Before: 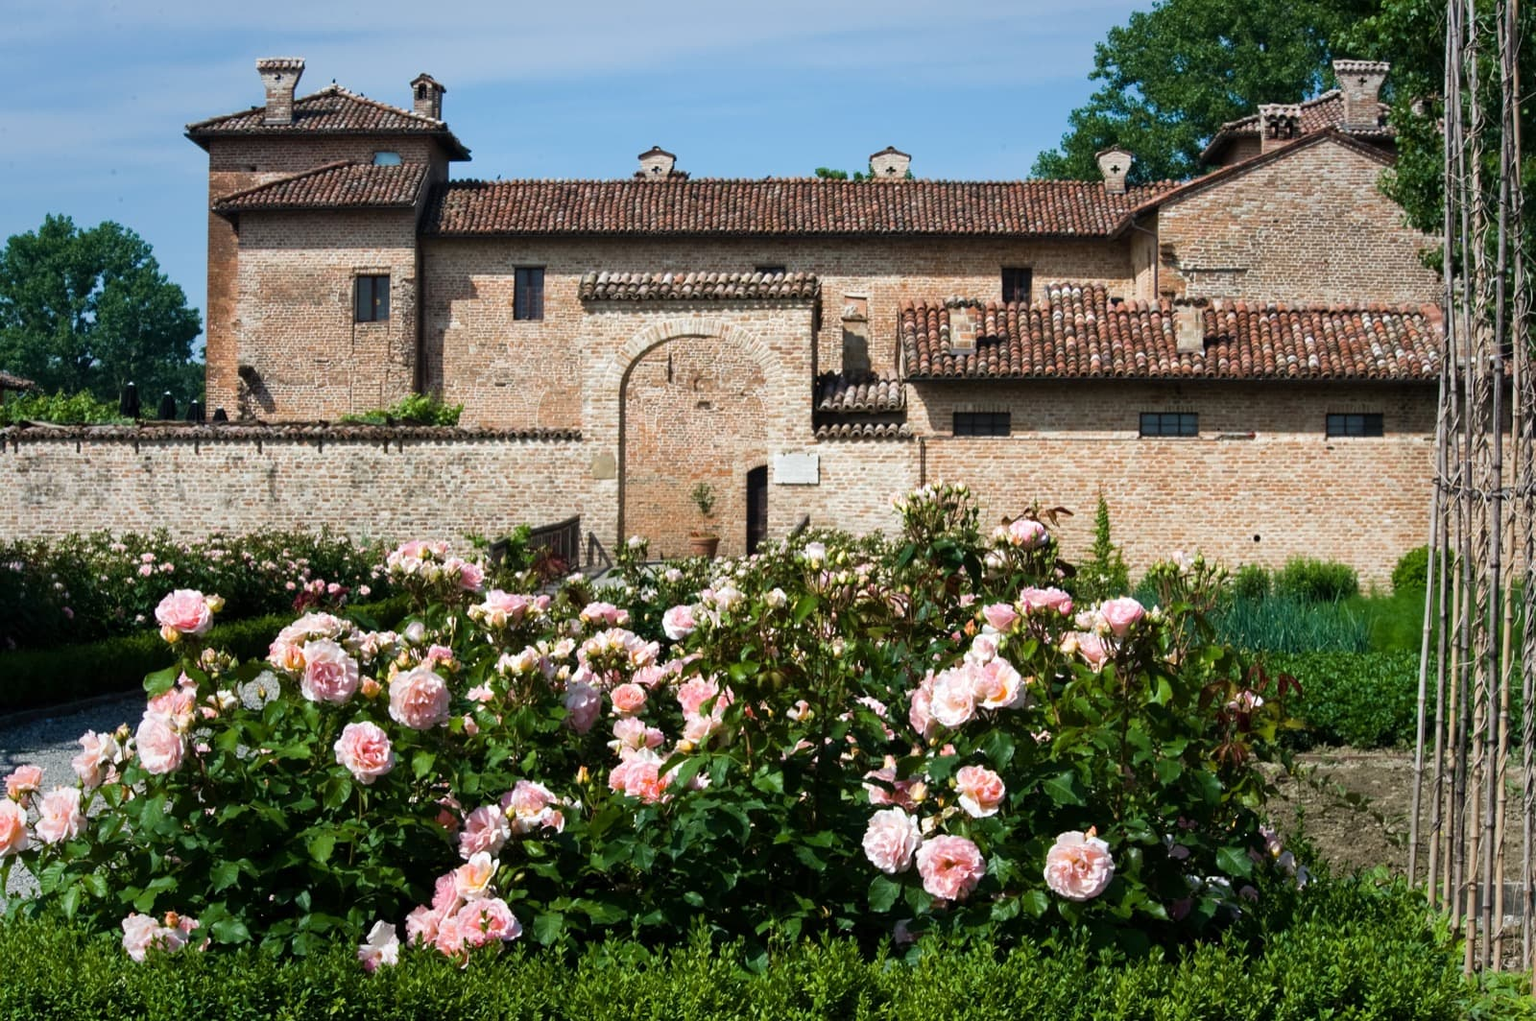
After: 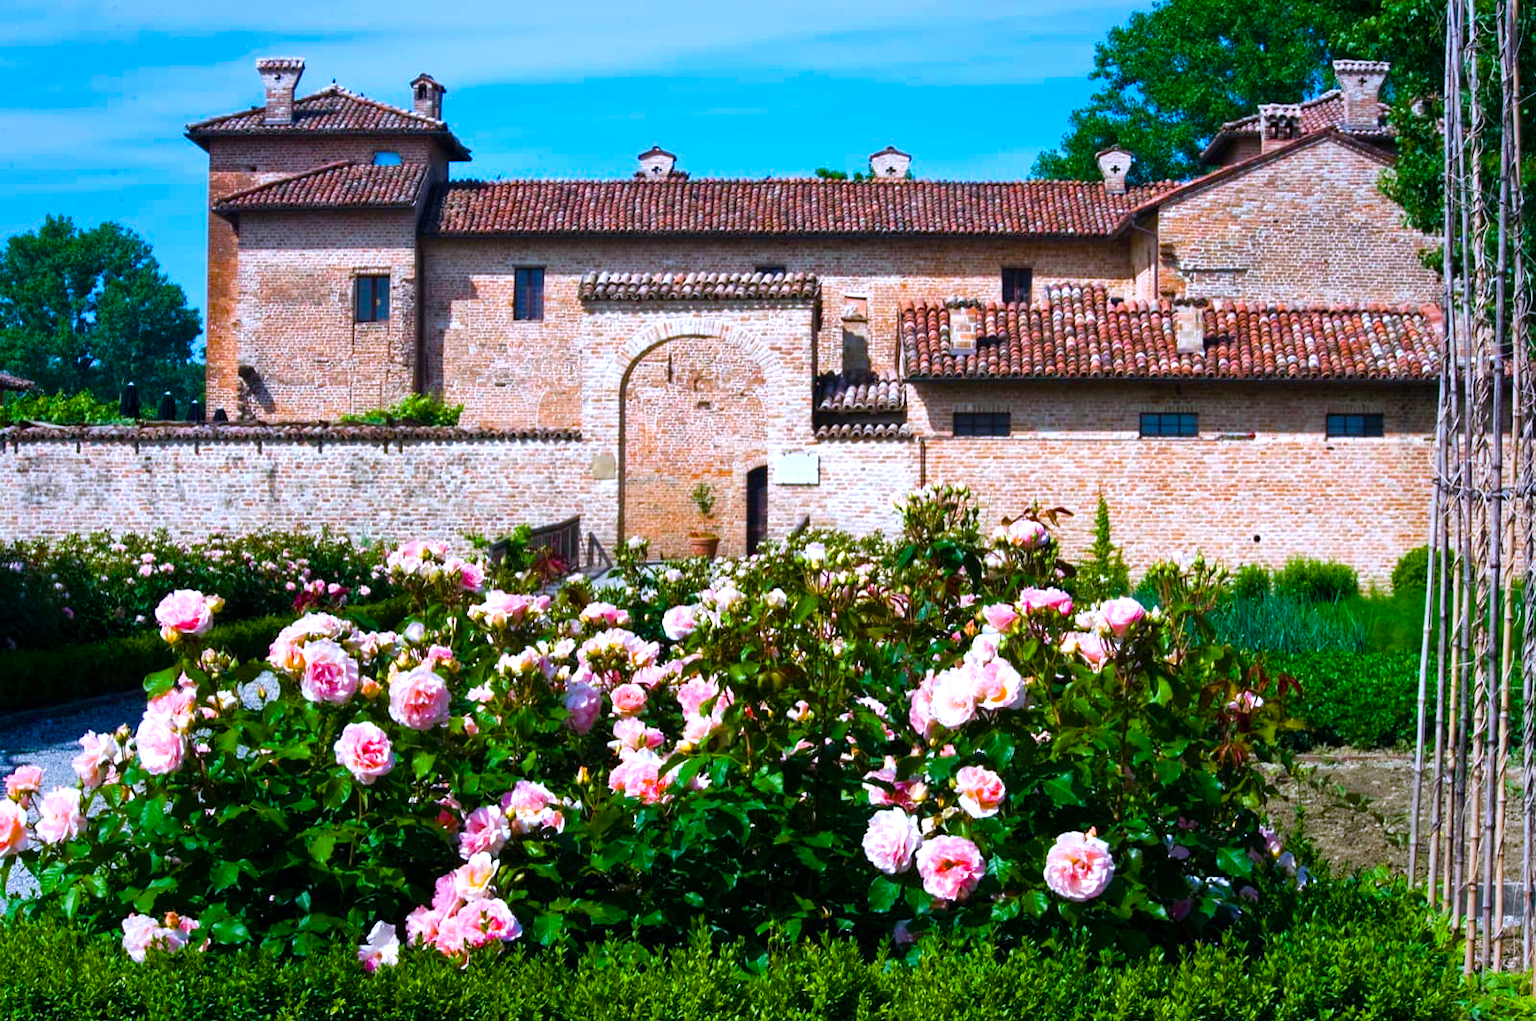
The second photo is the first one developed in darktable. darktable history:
color balance rgb: linear chroma grading › shadows 10%, linear chroma grading › highlights 10%, linear chroma grading › global chroma 15%, linear chroma grading › mid-tones 15%, perceptual saturation grading › global saturation 40%, perceptual saturation grading › highlights -25%, perceptual saturation grading › mid-tones 35%, perceptual saturation grading › shadows 35%, perceptual brilliance grading › global brilliance 11.29%, global vibrance 11.29%
white balance: emerald 1
color calibration: illuminant custom, x 0.373, y 0.388, temperature 4269.97 K
